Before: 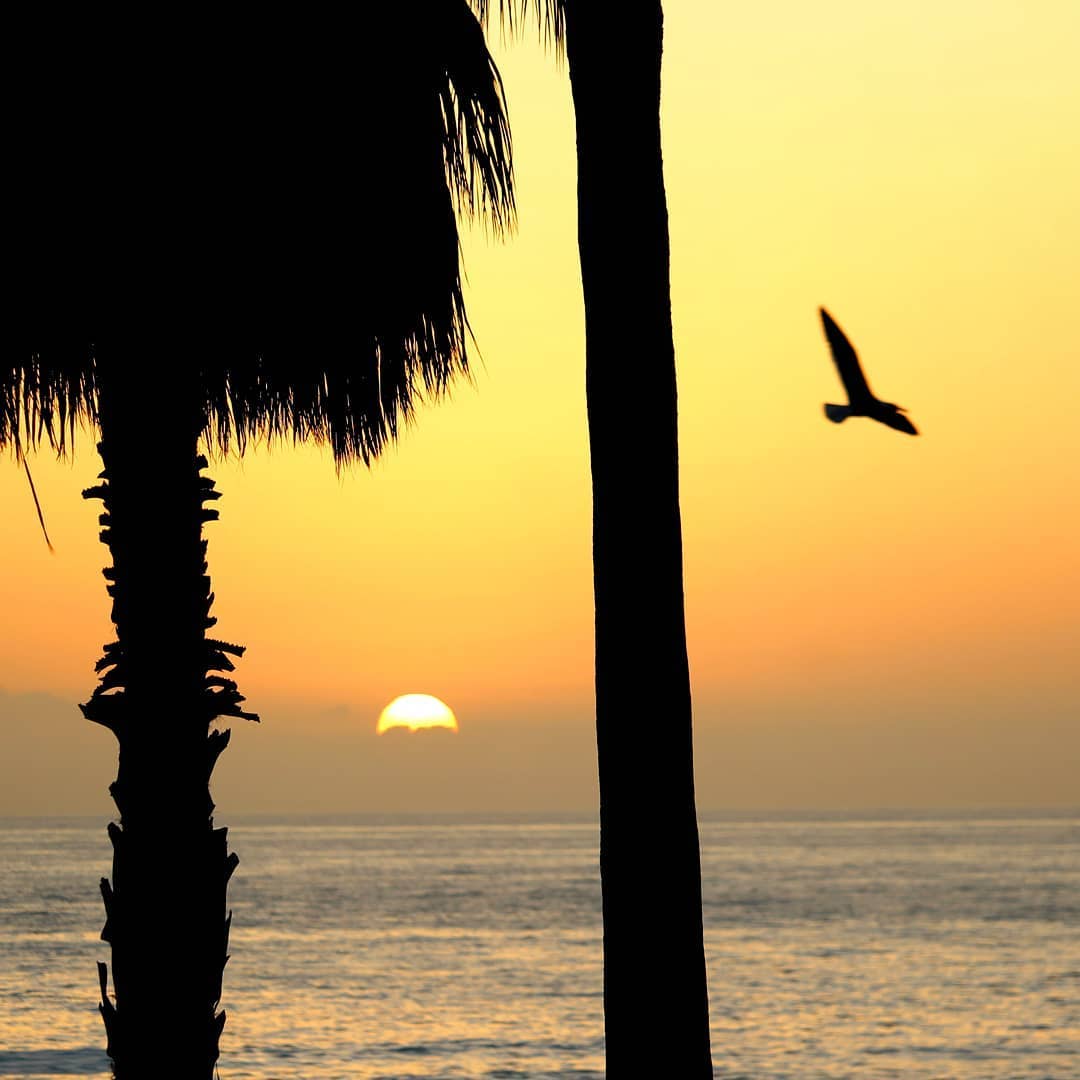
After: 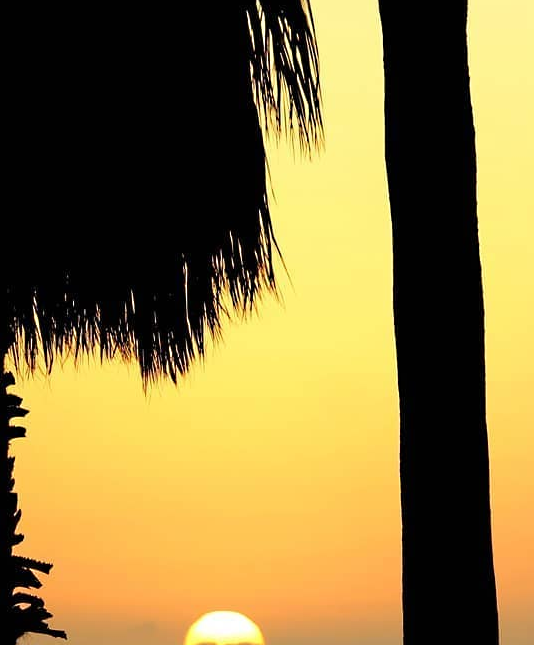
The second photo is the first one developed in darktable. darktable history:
sharpen: radius 5.295, amount 0.309, threshold 26.887
crop: left 17.888%, top 7.754%, right 32.62%, bottom 32.521%
